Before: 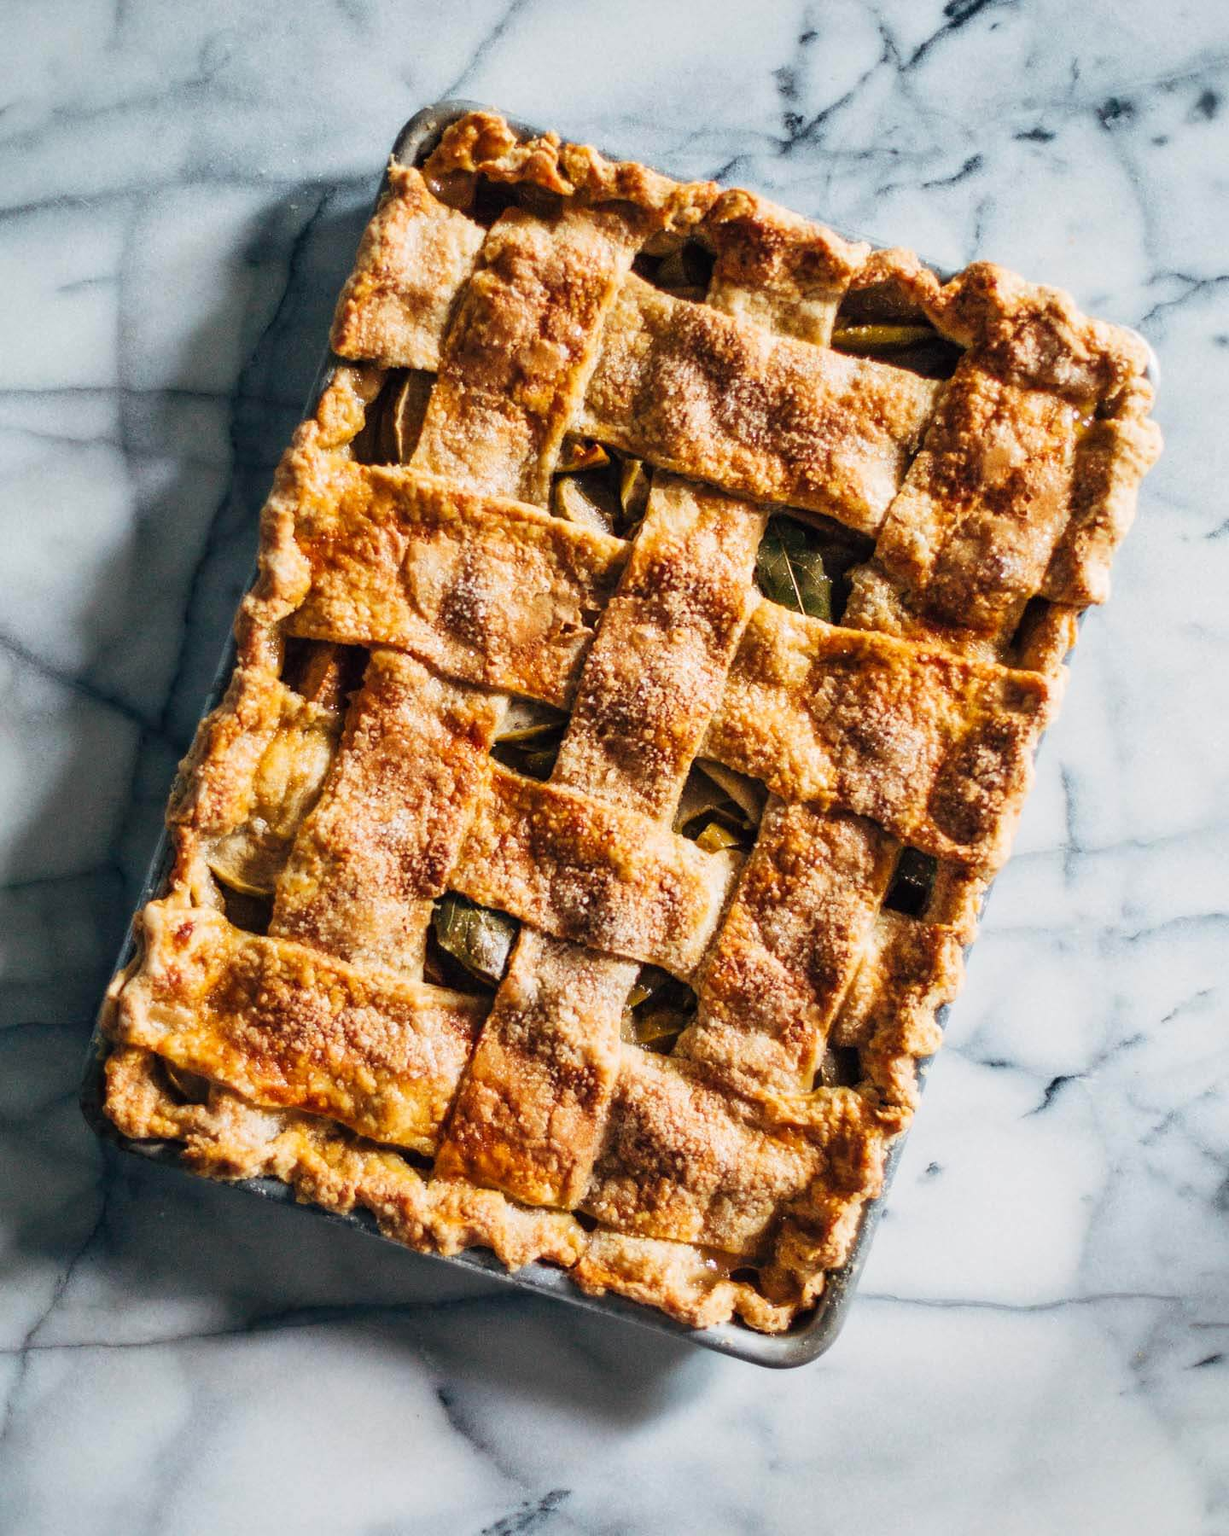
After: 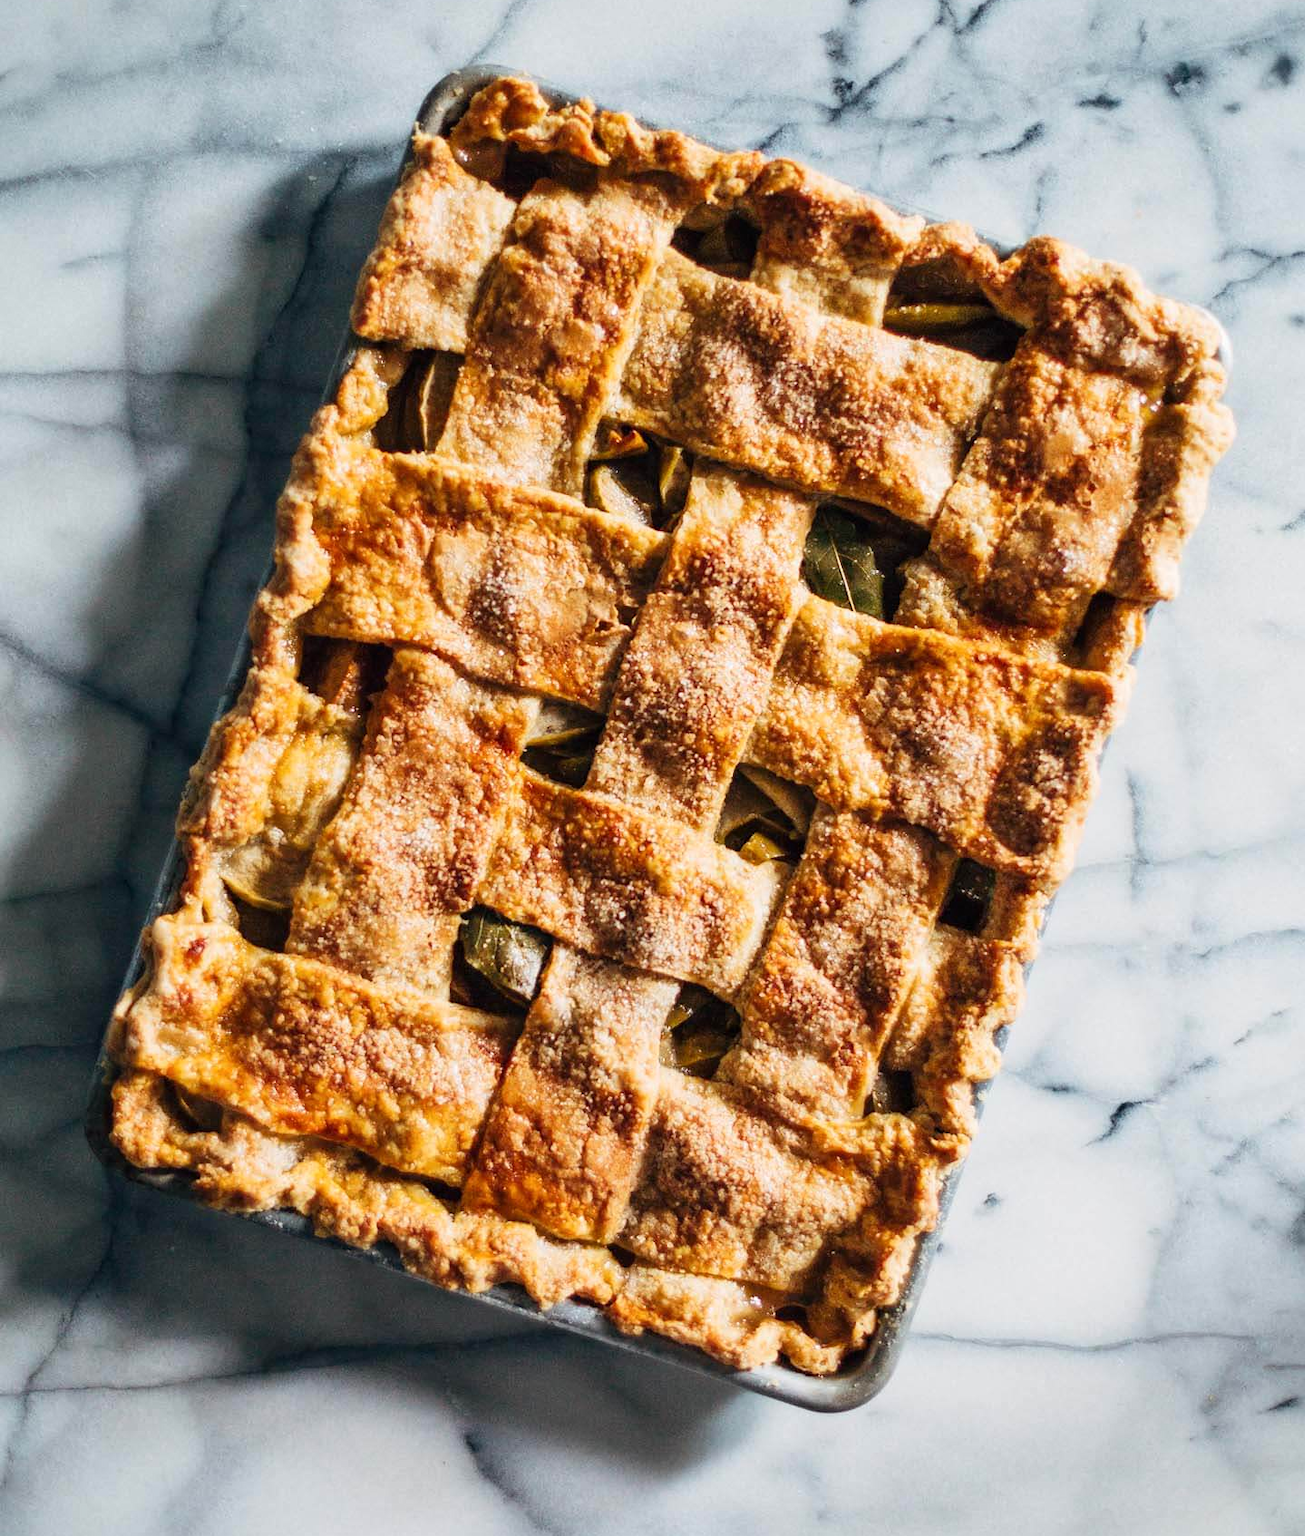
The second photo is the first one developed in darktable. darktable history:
contrast brightness saturation: contrast 0.071
crop and rotate: top 2.597%, bottom 3.289%
